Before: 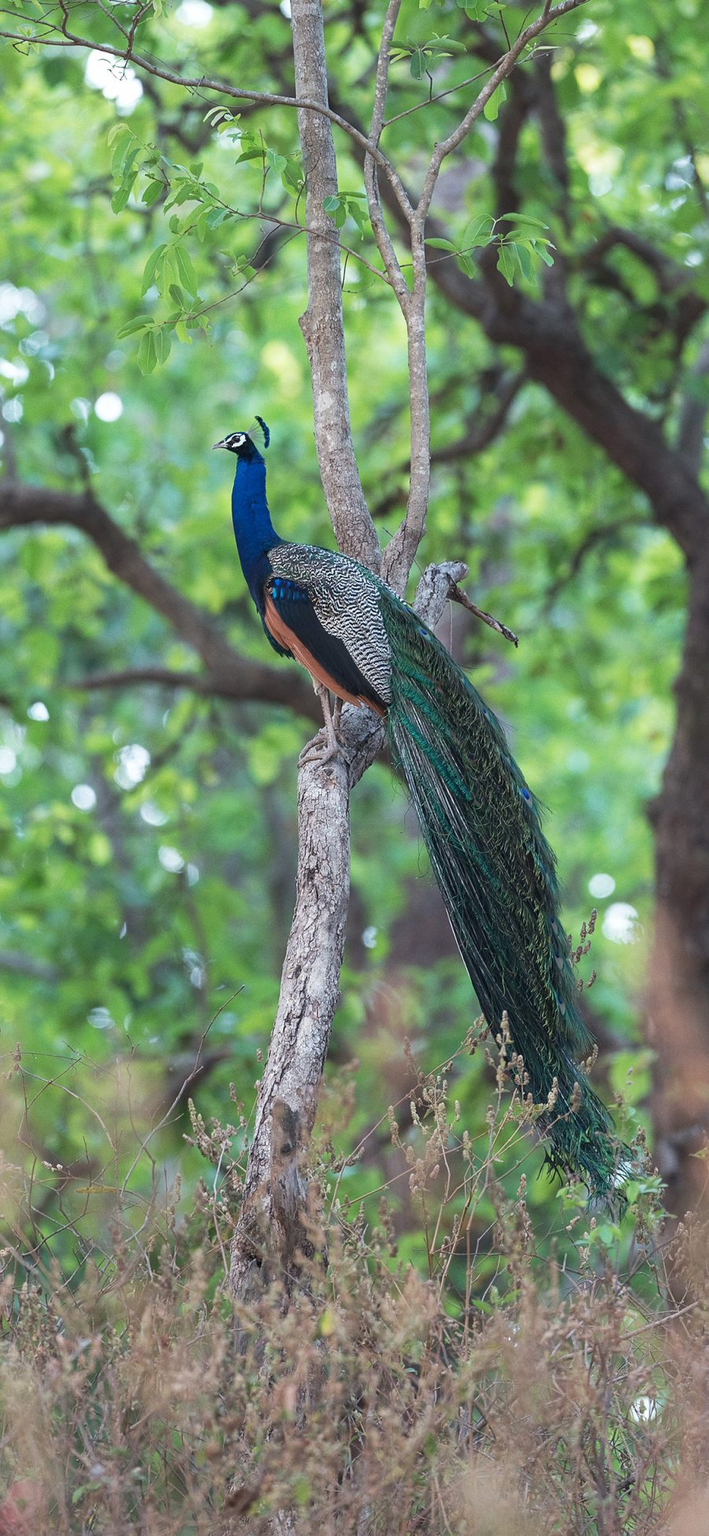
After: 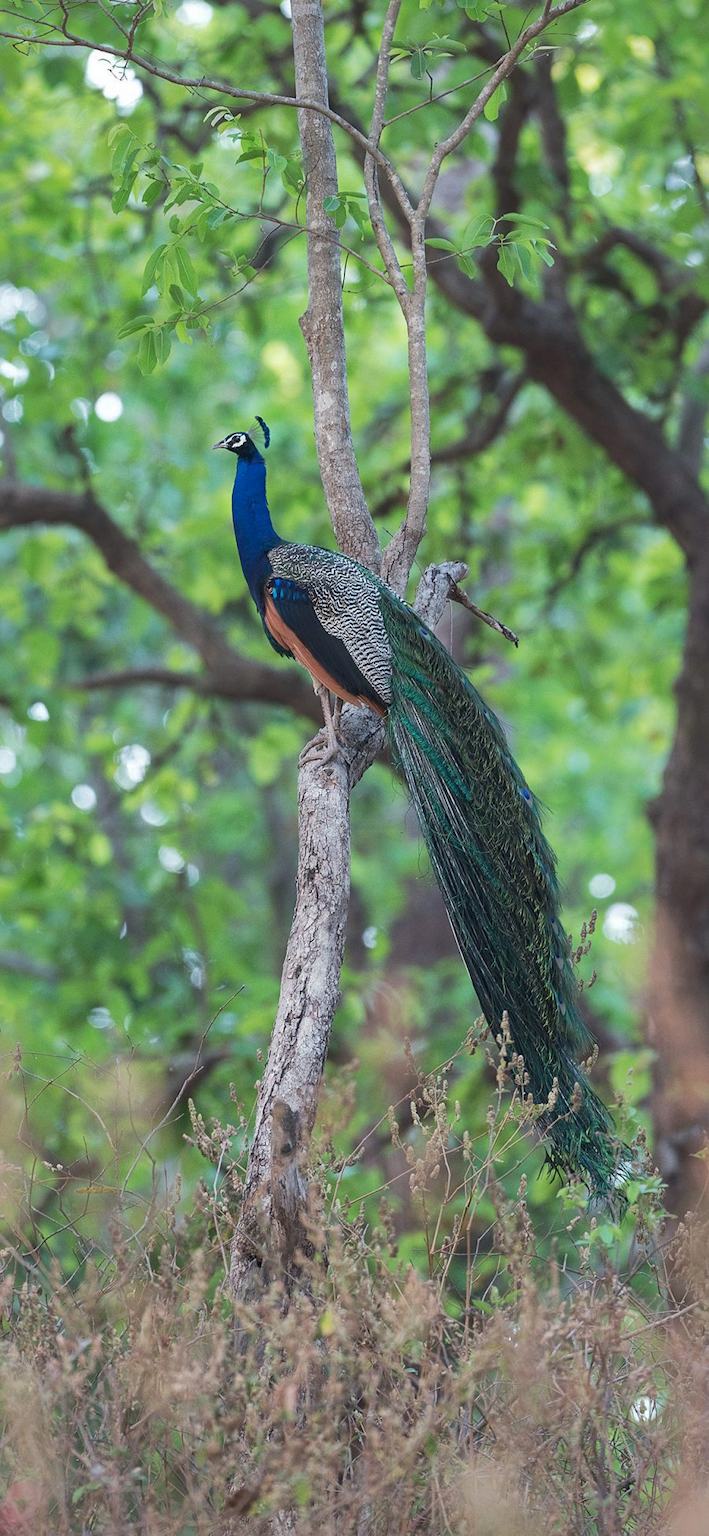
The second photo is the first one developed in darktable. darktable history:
contrast brightness saturation: contrast 0.073
shadows and highlights: shadows 39.33, highlights -59.78
